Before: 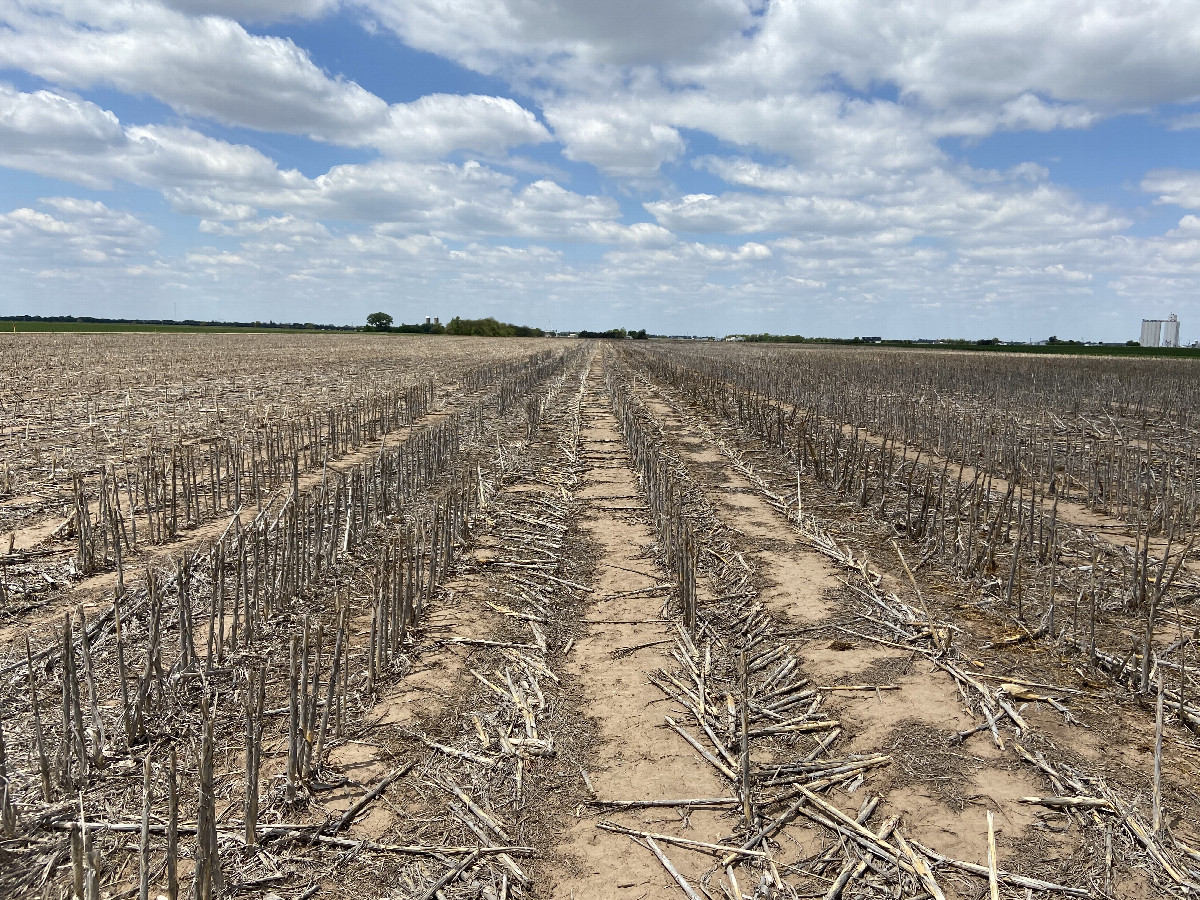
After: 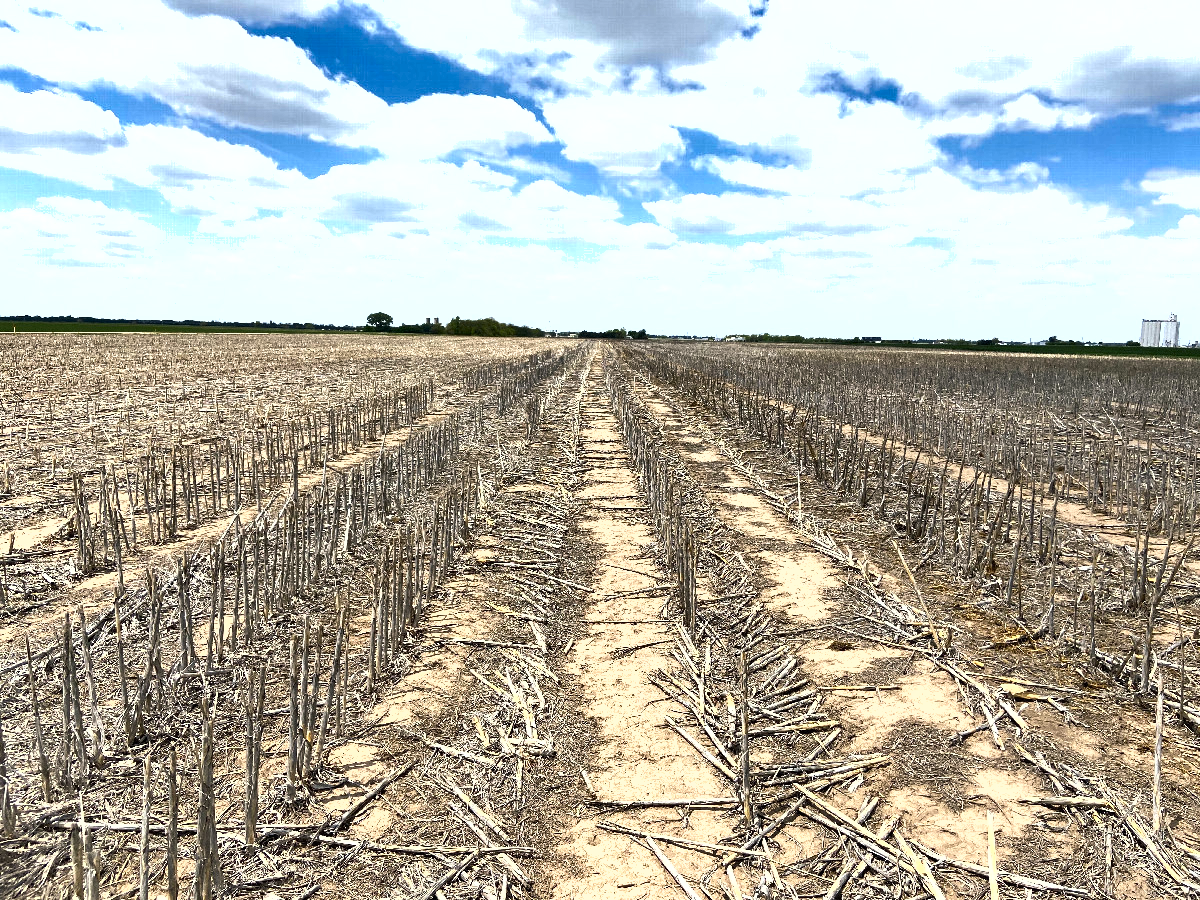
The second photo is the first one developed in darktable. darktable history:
color balance rgb: shadows lift › chroma 2.001%, shadows lift › hue 215.77°, power › luminance -14.758%, perceptual saturation grading › global saturation 9.545%, saturation formula JzAzBz (2021)
exposure: black level correction 0, exposure 1.099 EV, compensate highlight preservation false
shadows and highlights: soften with gaussian
